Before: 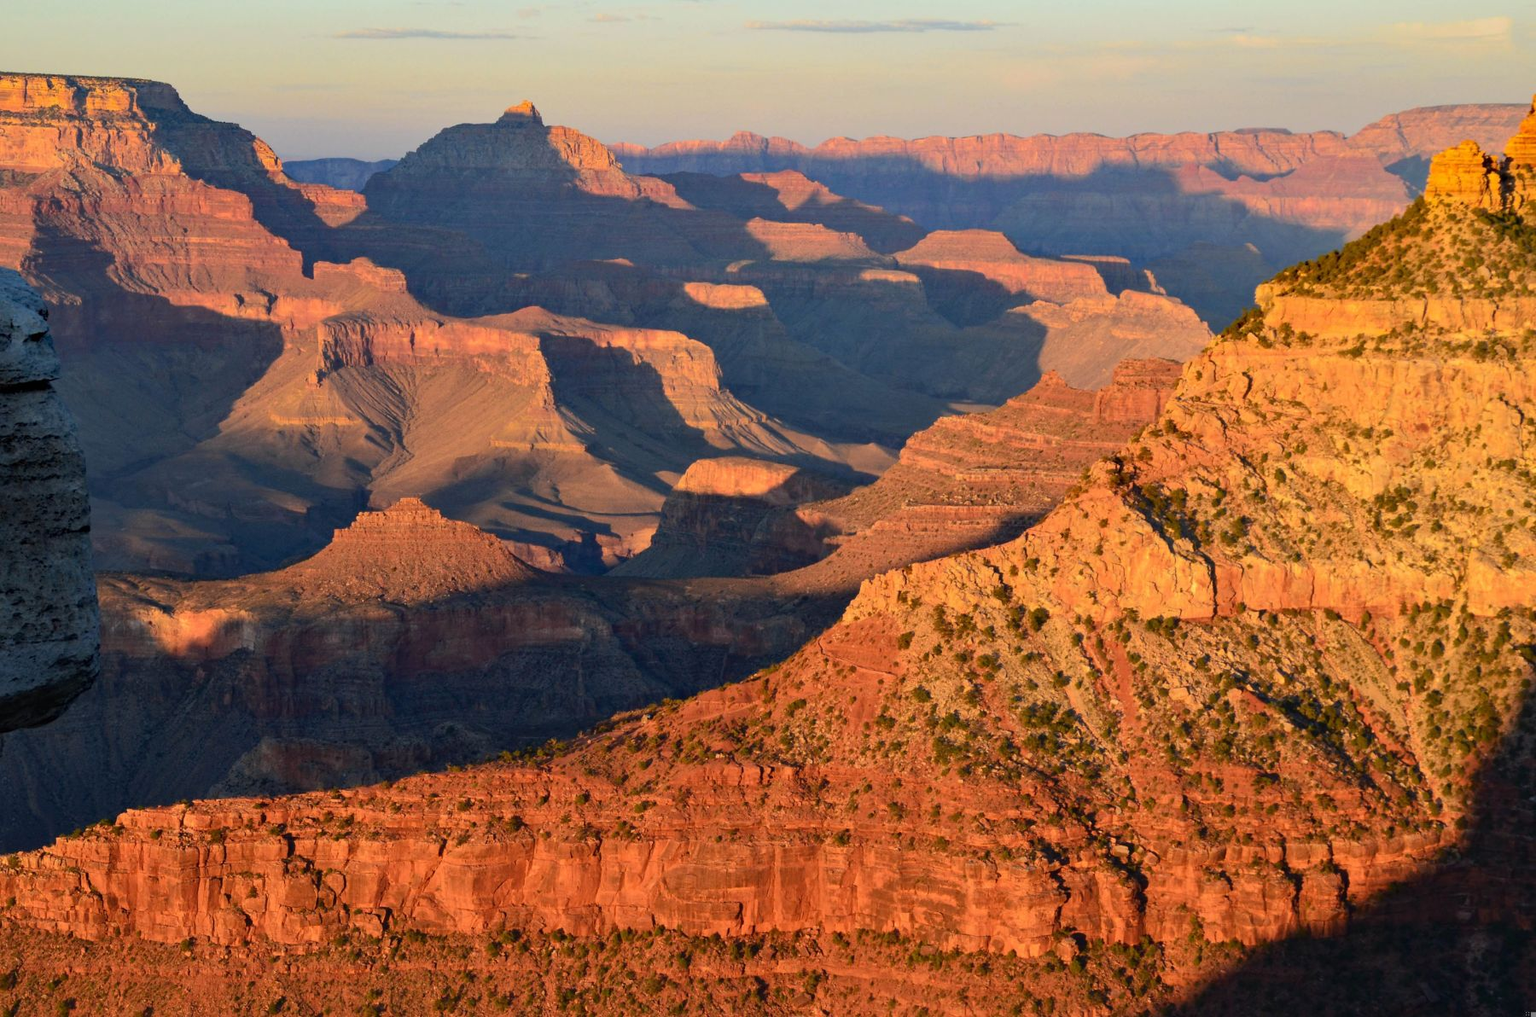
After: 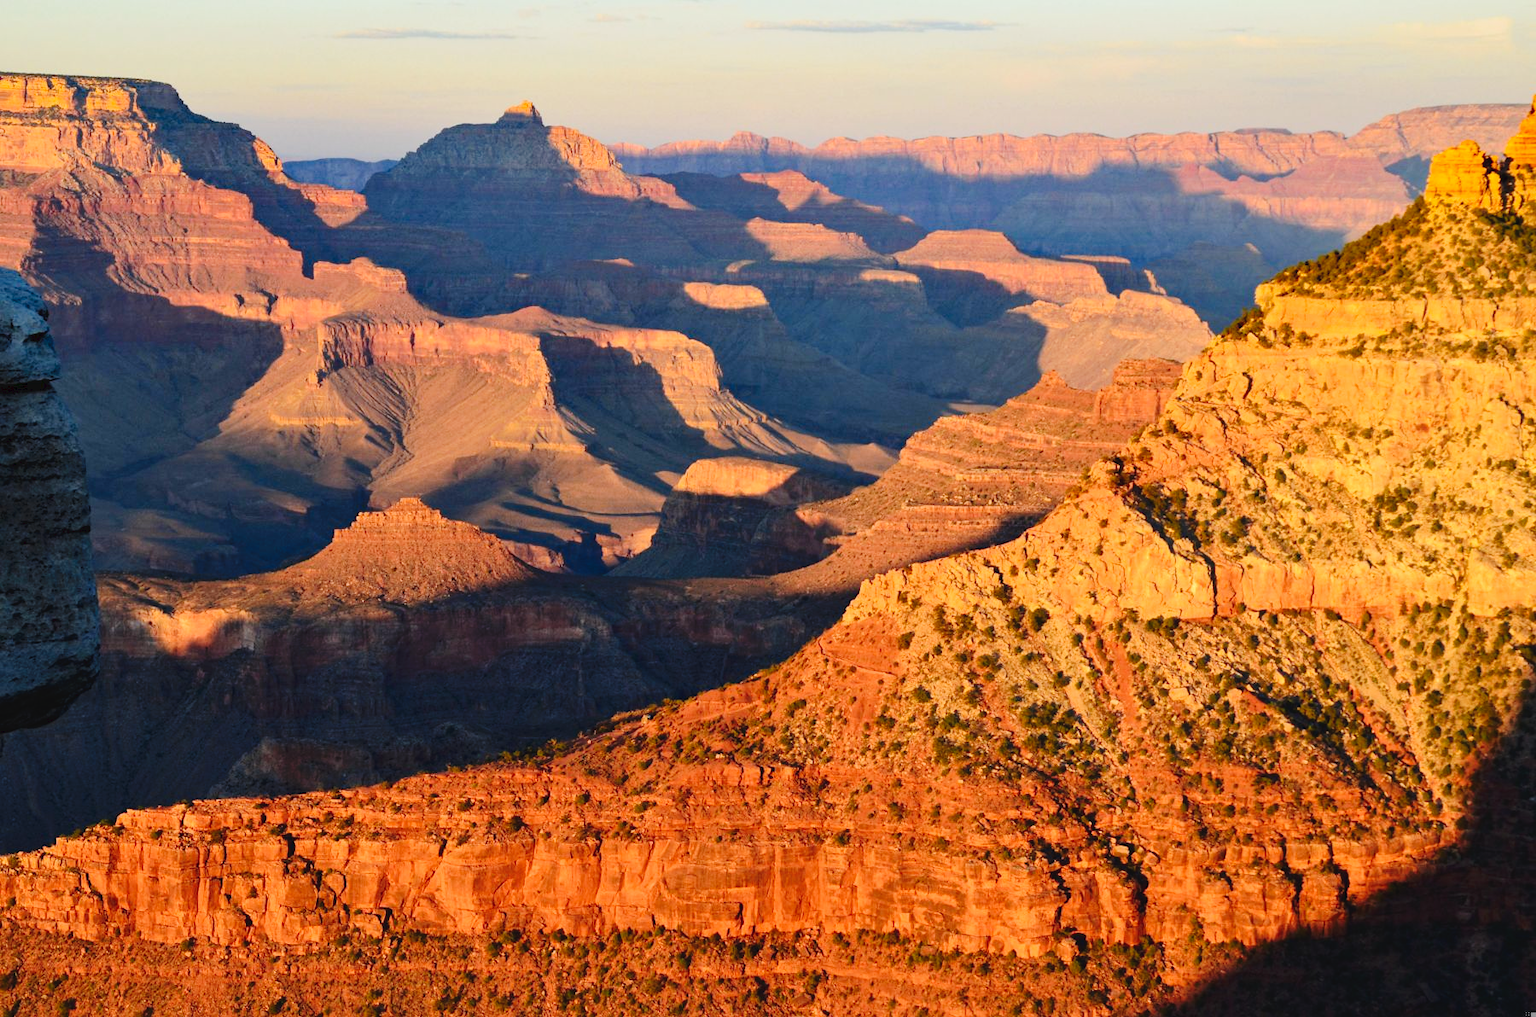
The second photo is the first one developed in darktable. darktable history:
tone curve: curves: ch0 [(0, 0) (0.003, 0.04) (0.011, 0.04) (0.025, 0.043) (0.044, 0.049) (0.069, 0.066) (0.1, 0.095) (0.136, 0.121) (0.177, 0.154) (0.224, 0.211) (0.277, 0.281) (0.335, 0.358) (0.399, 0.452) (0.468, 0.54) (0.543, 0.628) (0.623, 0.721) (0.709, 0.801) (0.801, 0.883) (0.898, 0.948) (1, 1)], preserve colors none
